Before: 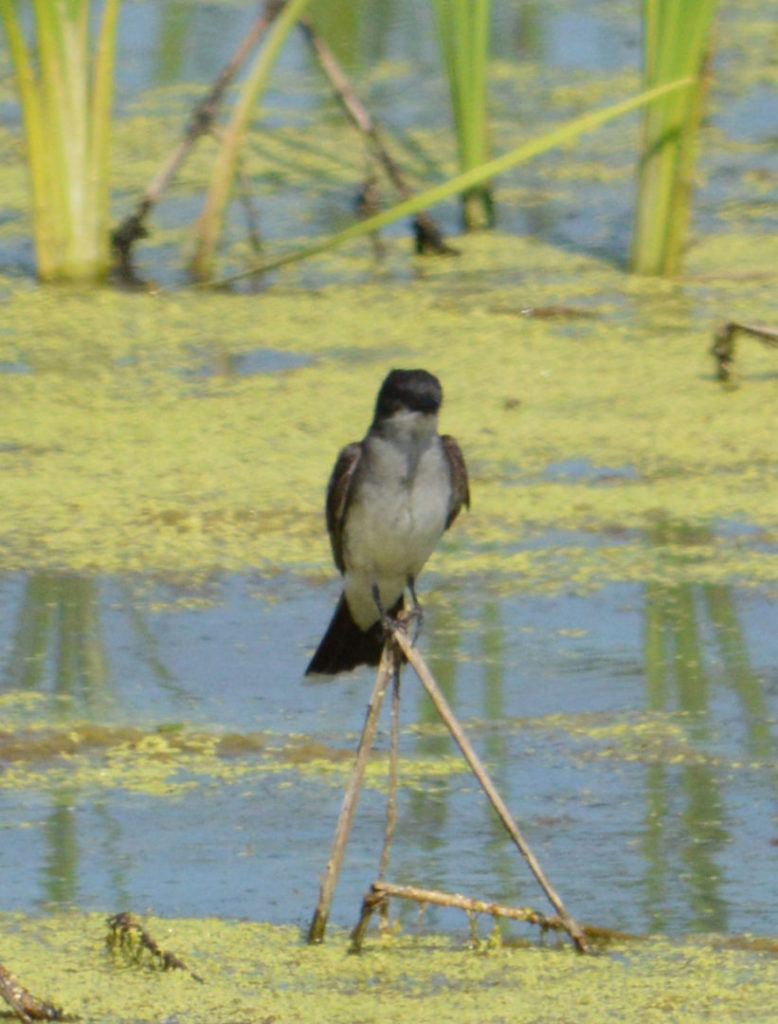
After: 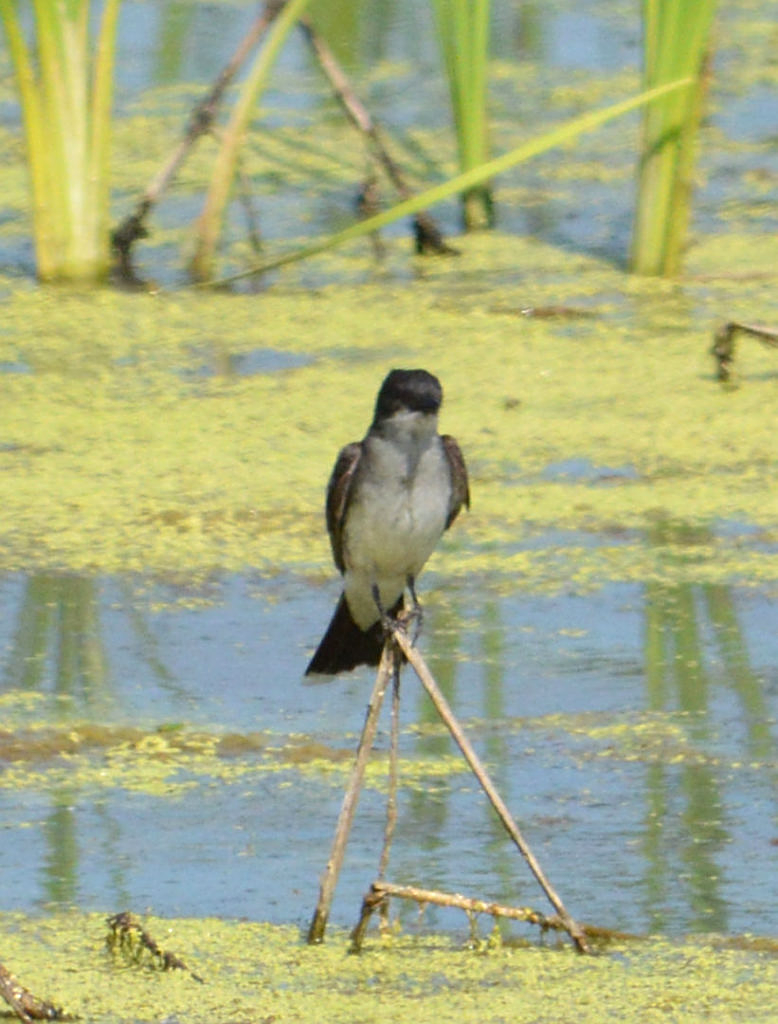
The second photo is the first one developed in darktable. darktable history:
exposure: black level correction 0, exposure 0.3 EV, compensate highlight preservation false
sharpen: on, module defaults
